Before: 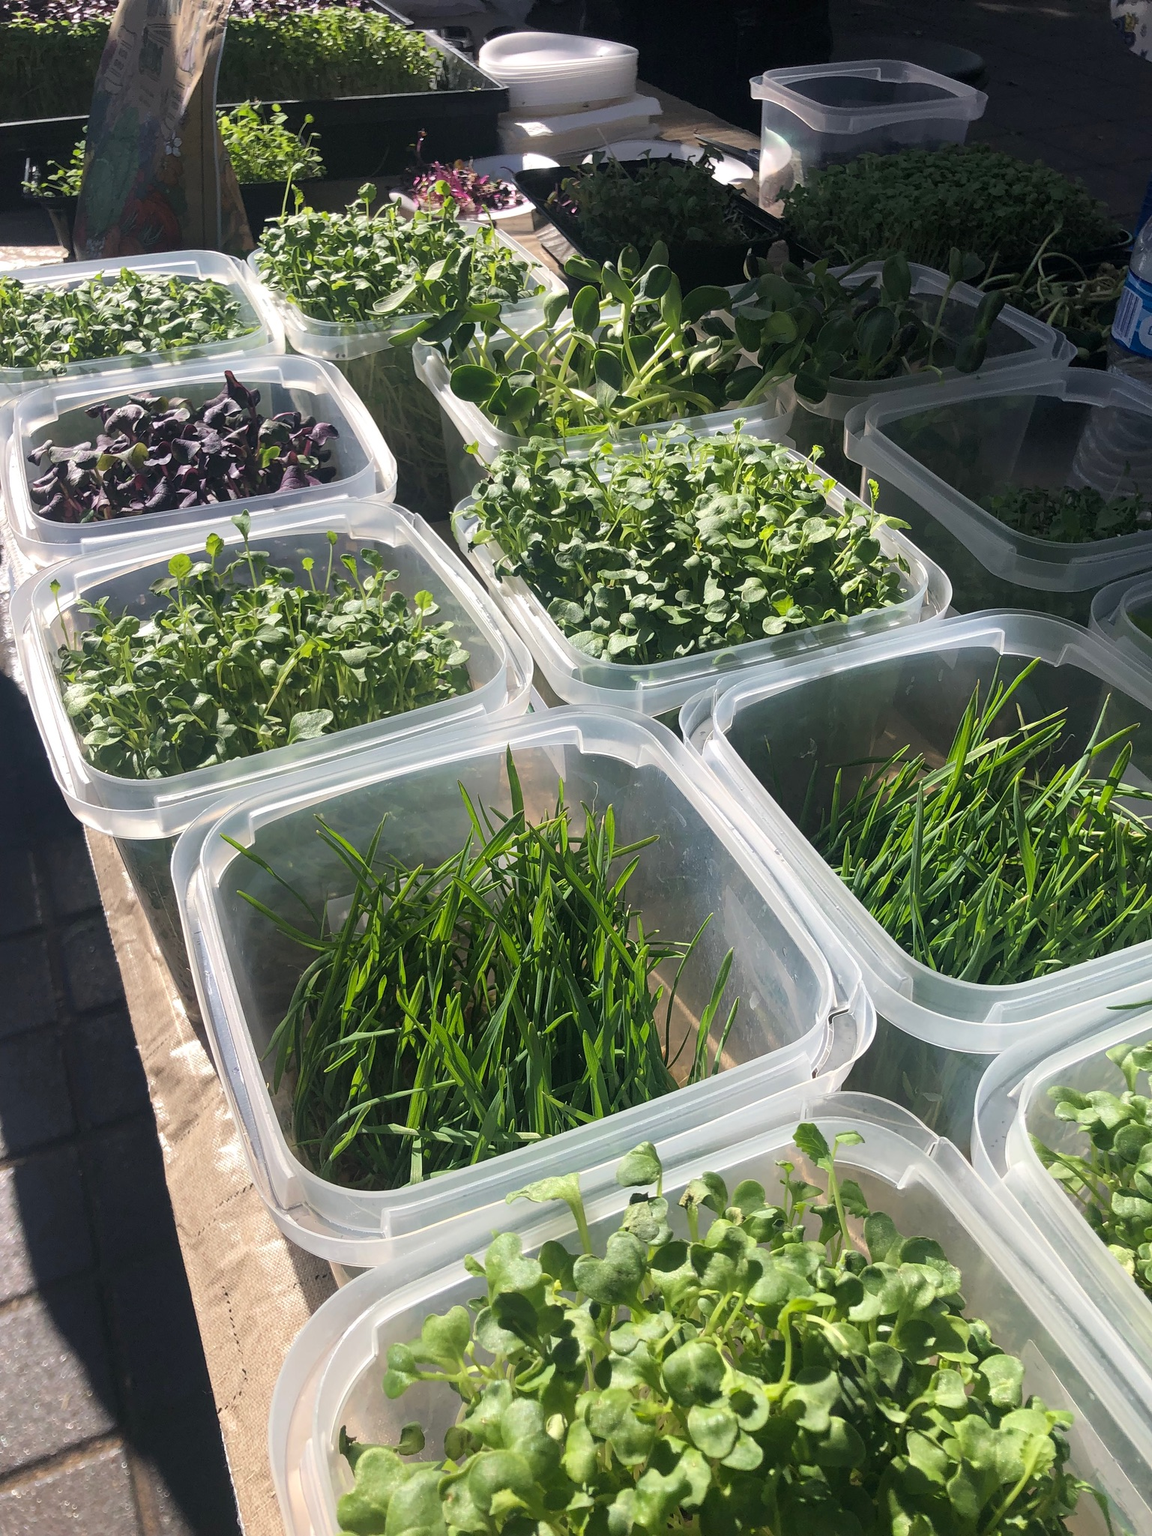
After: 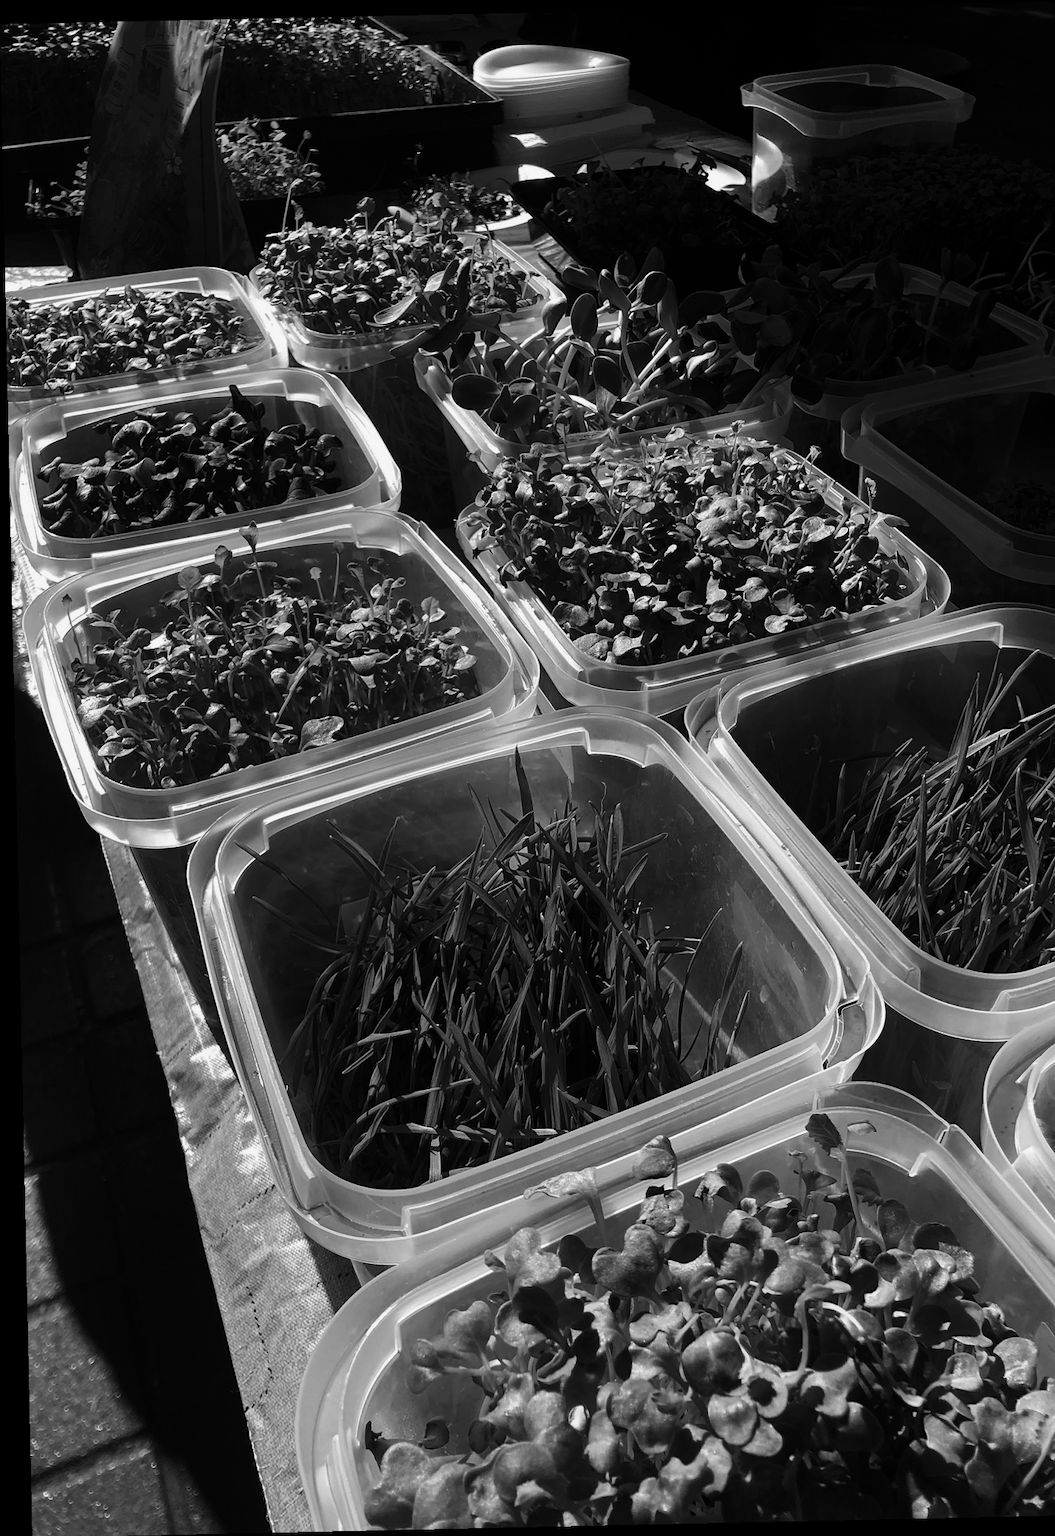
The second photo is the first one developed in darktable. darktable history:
contrast brightness saturation: contrast -0.03, brightness -0.59, saturation -1
crop: right 9.509%, bottom 0.031%
rotate and perspective: rotation -1.24°, automatic cropping off
